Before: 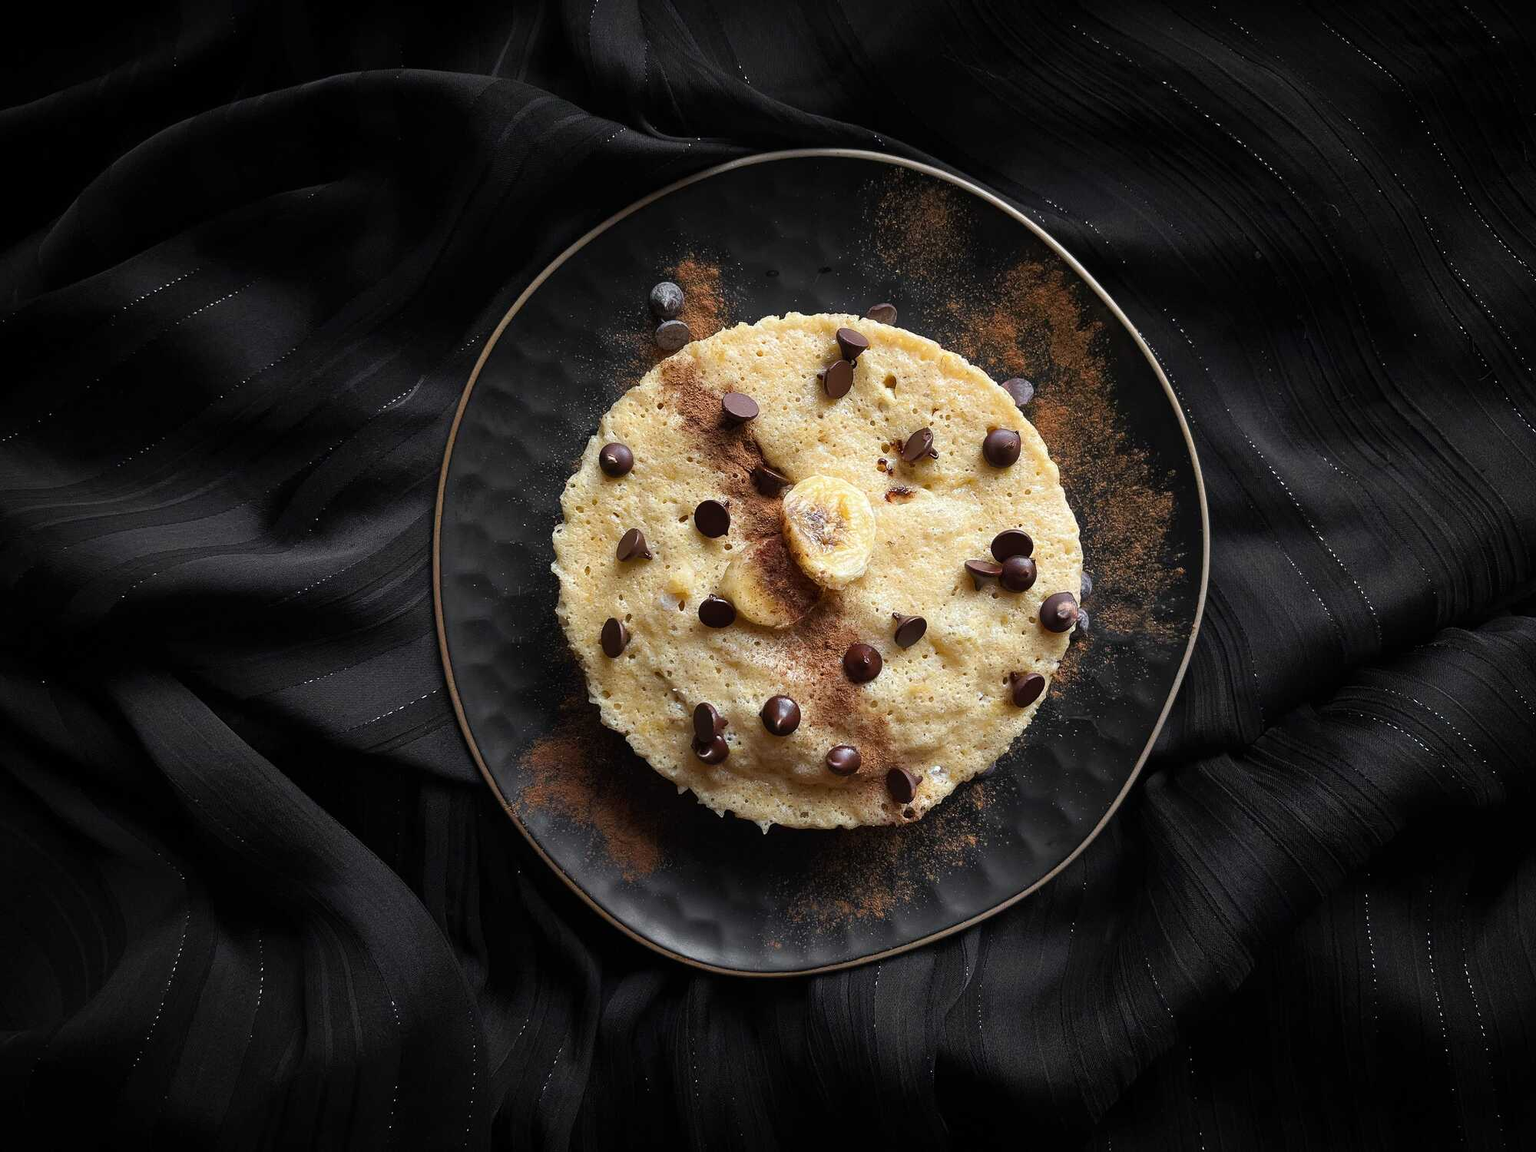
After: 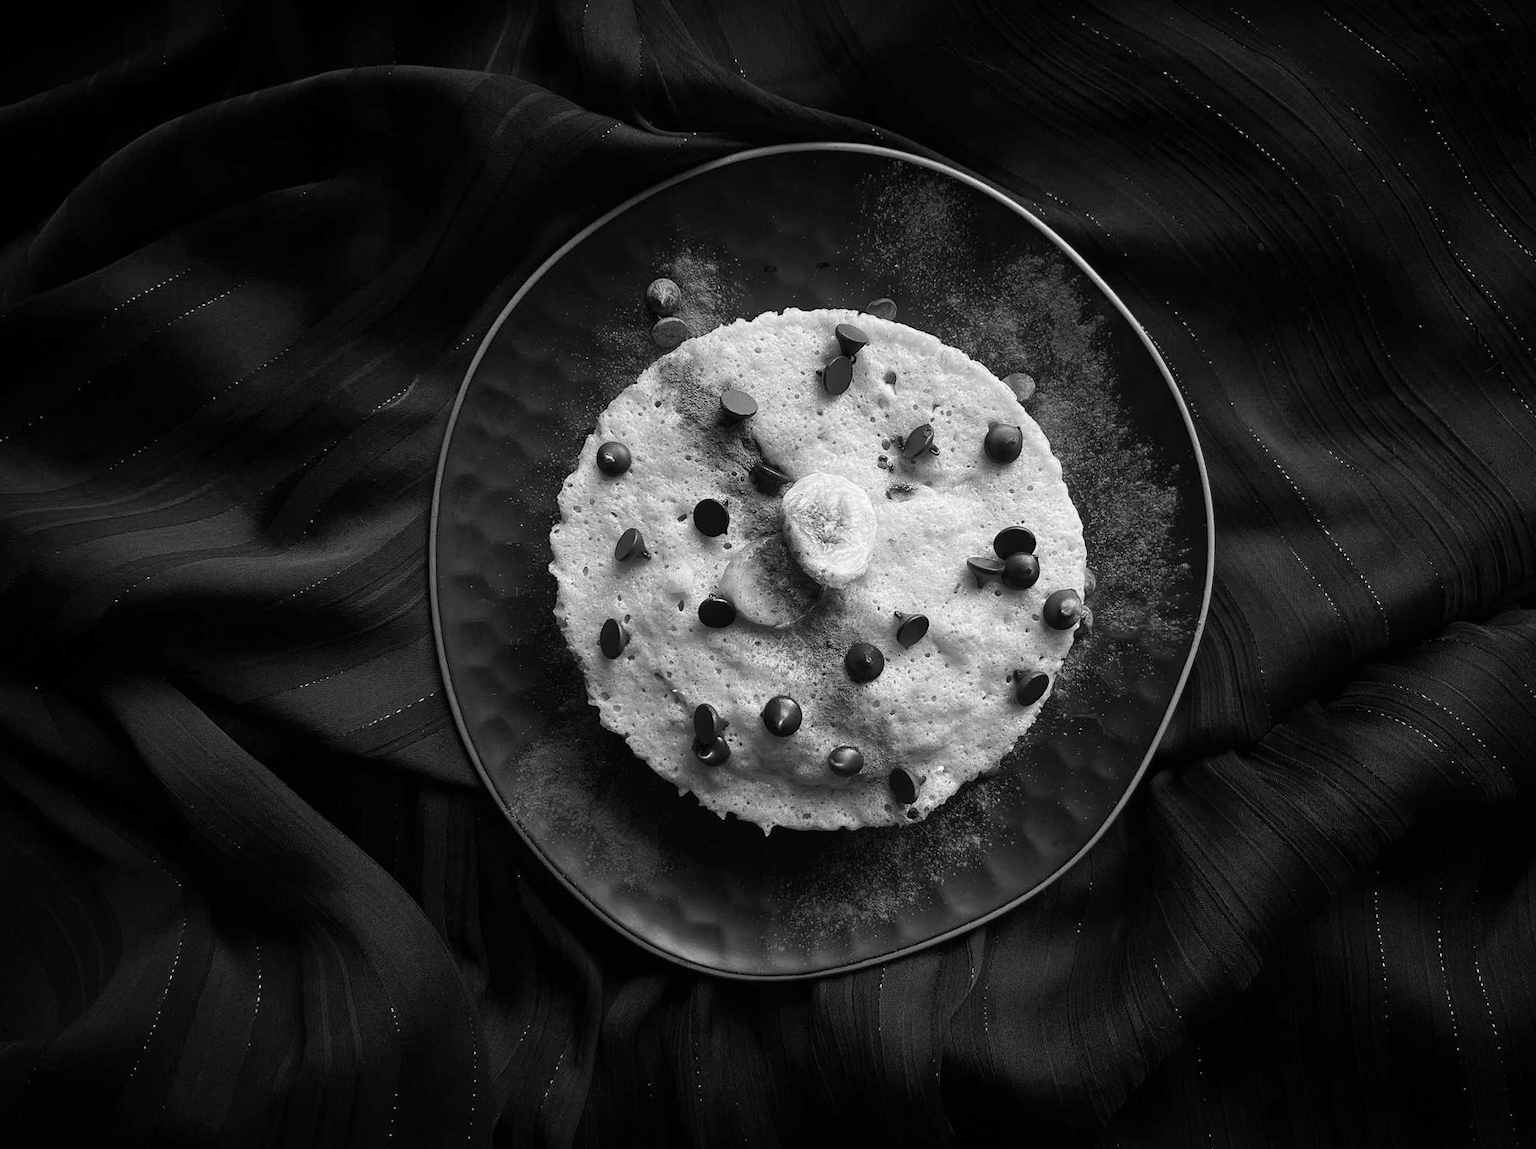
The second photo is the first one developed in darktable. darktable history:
rotate and perspective: rotation -0.45°, automatic cropping original format, crop left 0.008, crop right 0.992, crop top 0.012, crop bottom 0.988
monochrome: a -35.87, b 49.73, size 1.7
